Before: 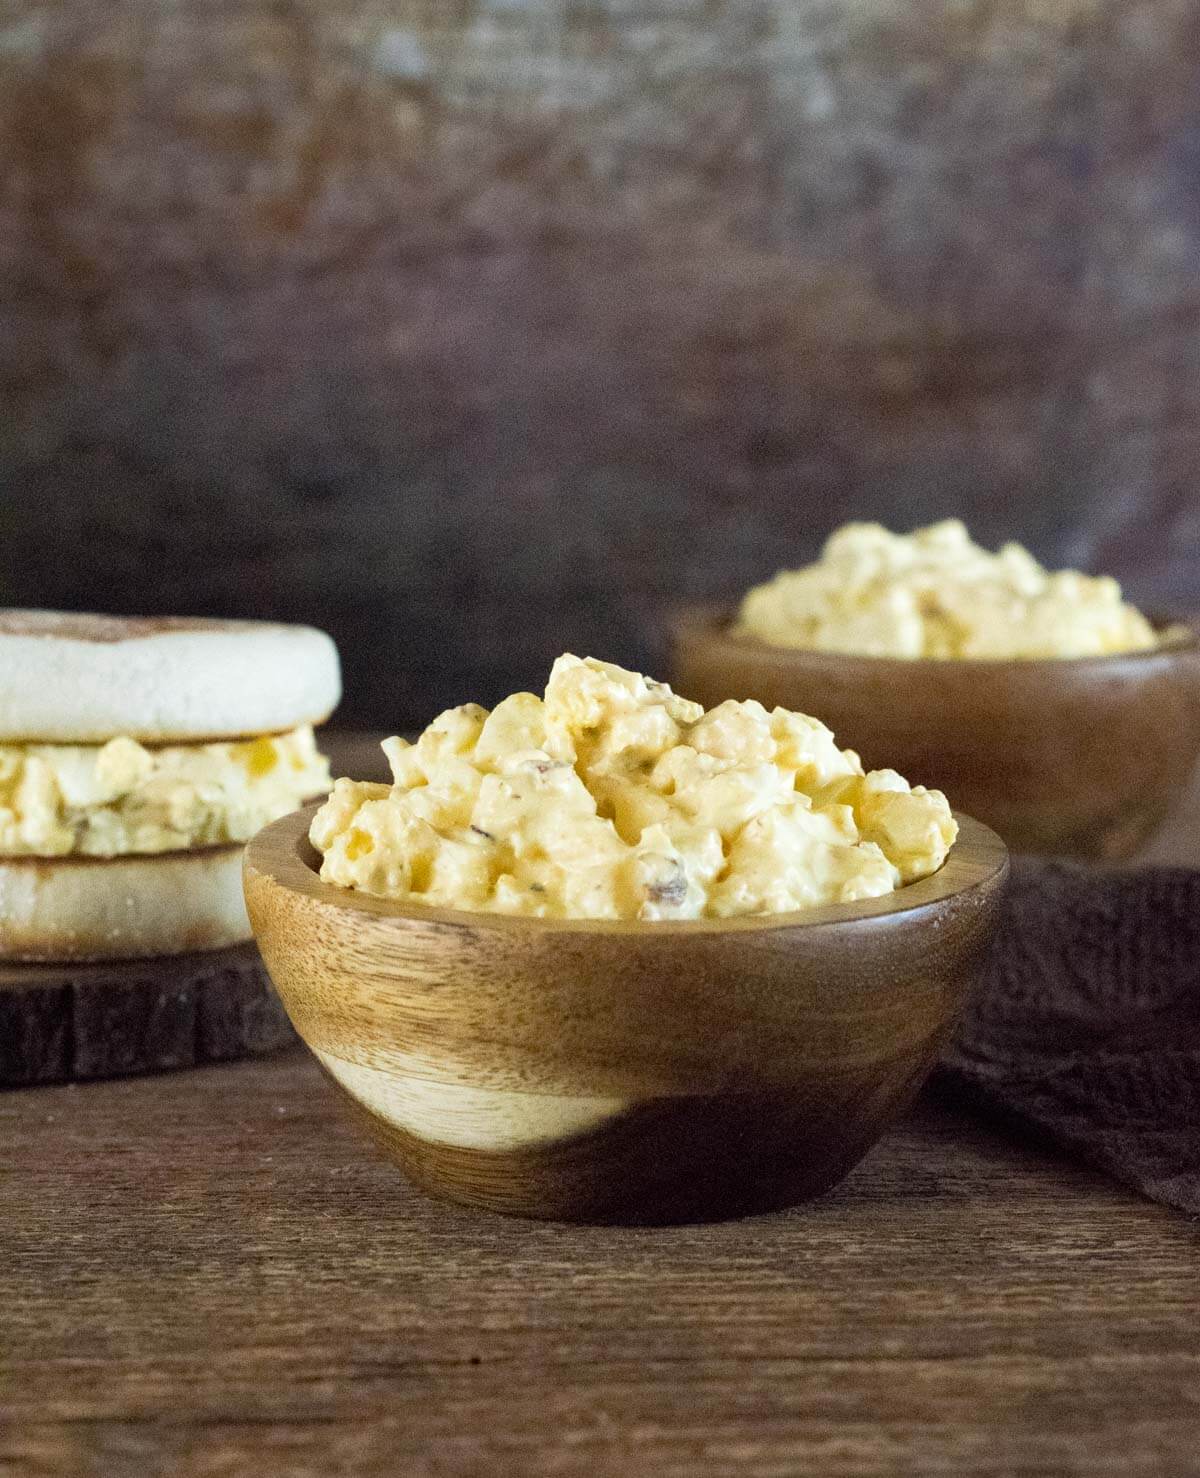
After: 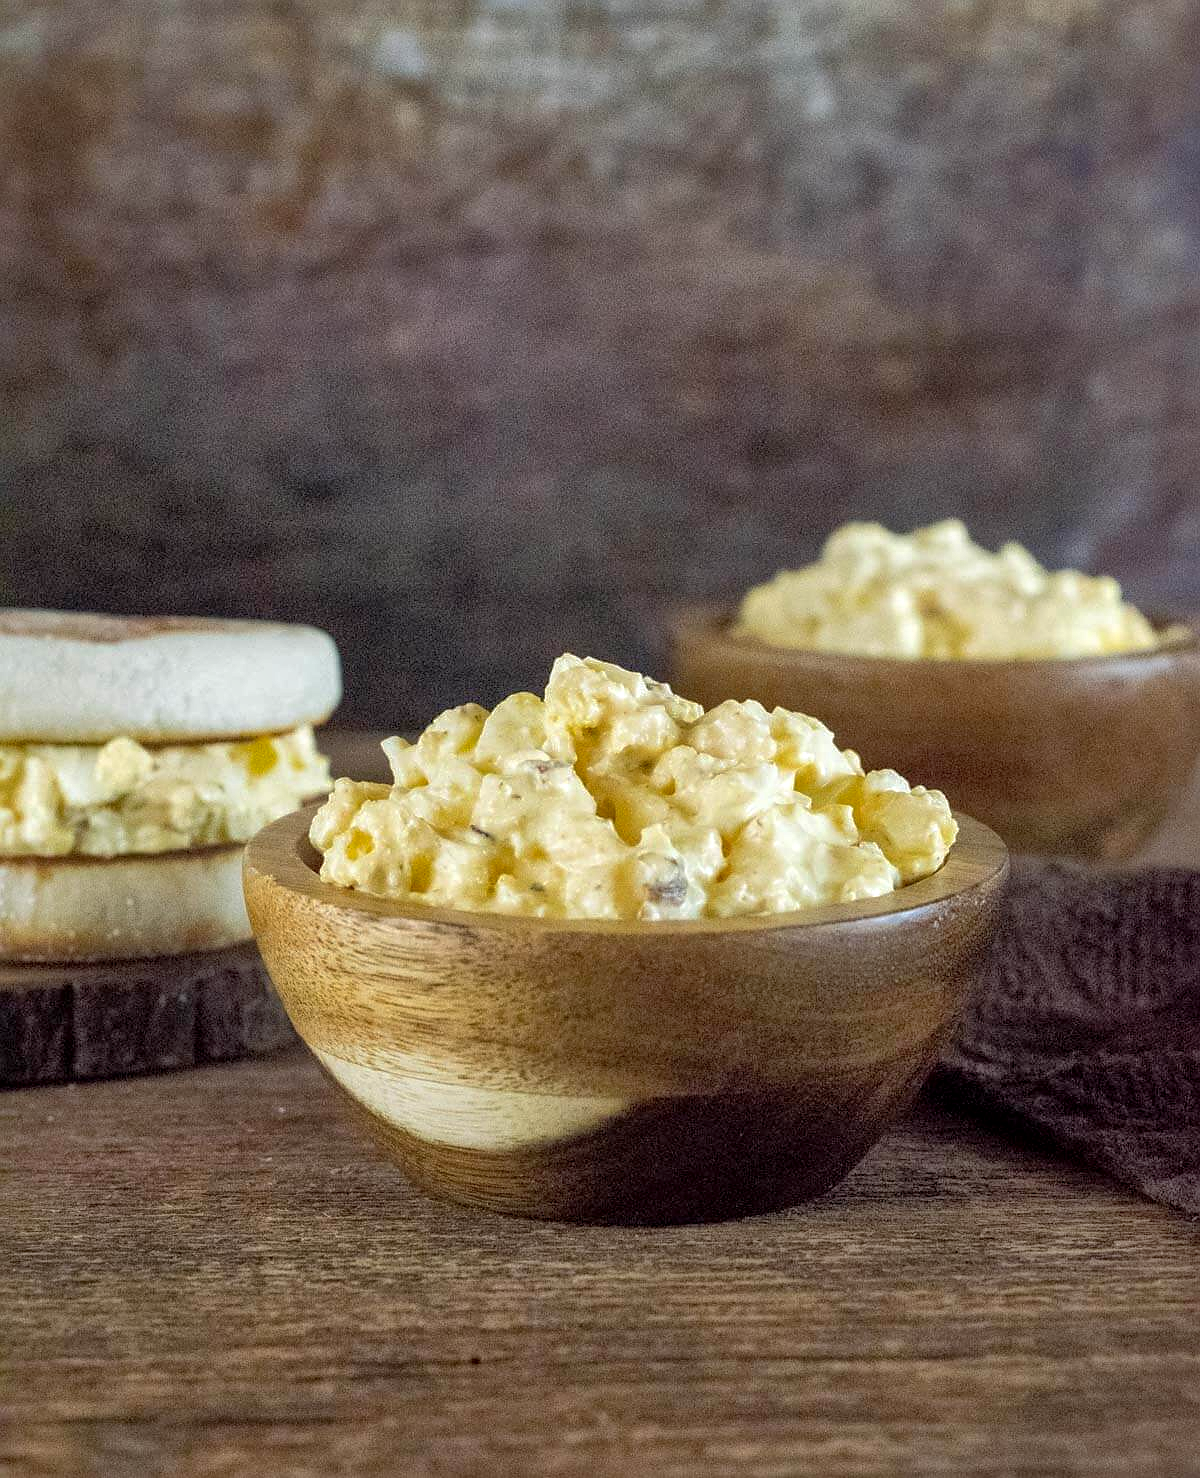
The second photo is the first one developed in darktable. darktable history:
local contrast: on, module defaults
shadows and highlights: on, module defaults
sharpen: radius 0.969, amount 0.604
